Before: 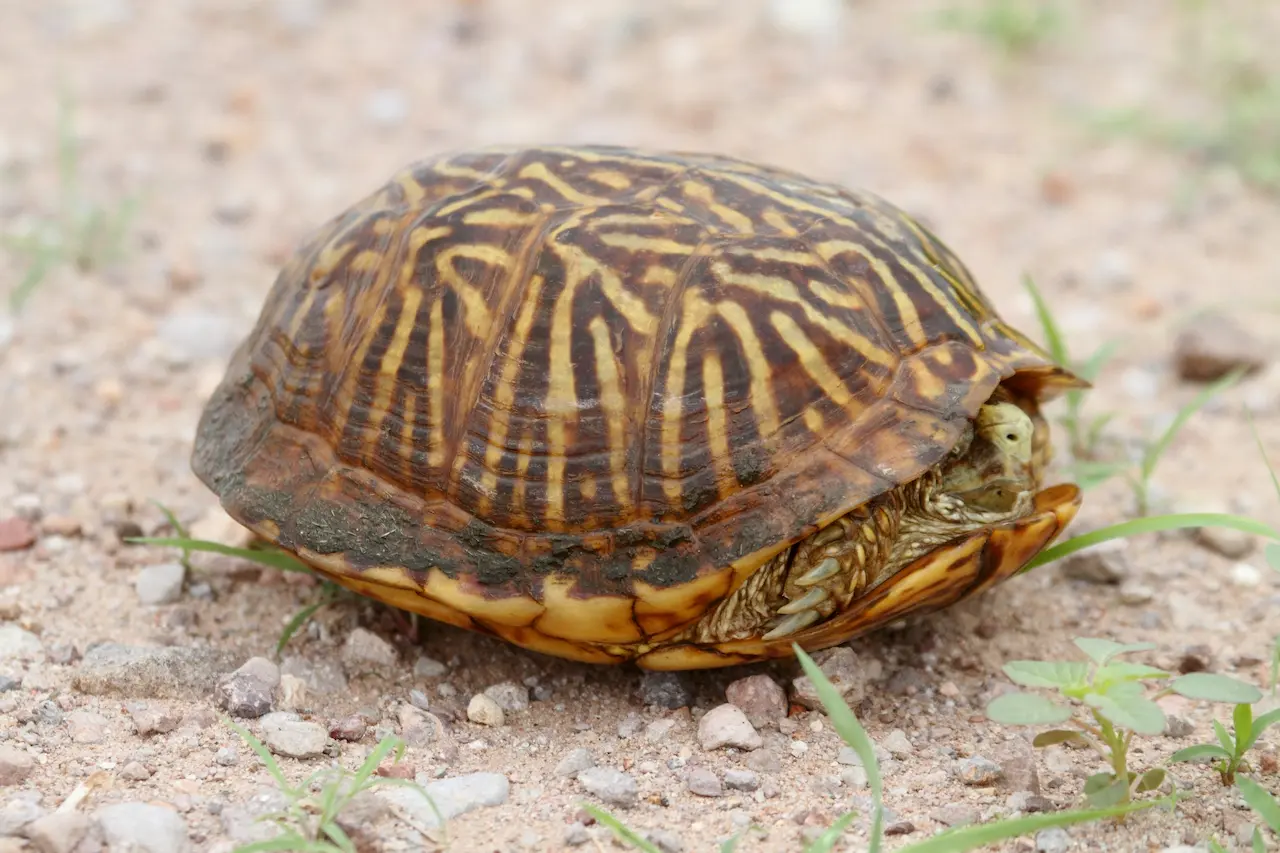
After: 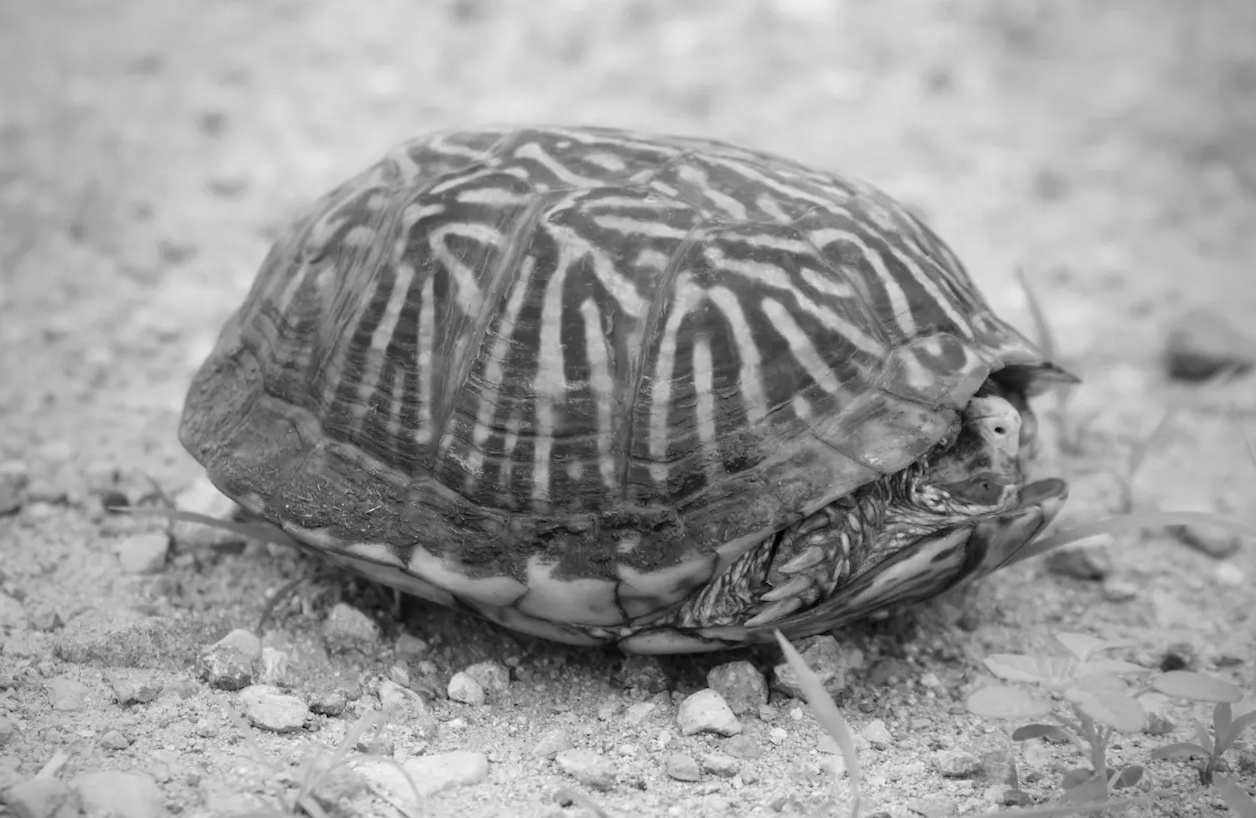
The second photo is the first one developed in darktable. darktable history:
vignetting: fall-off start 97%, fall-off radius 100%, width/height ratio 0.609, unbound false
monochrome: size 1
rotate and perspective: rotation 1.57°, crop left 0.018, crop right 0.982, crop top 0.039, crop bottom 0.961
